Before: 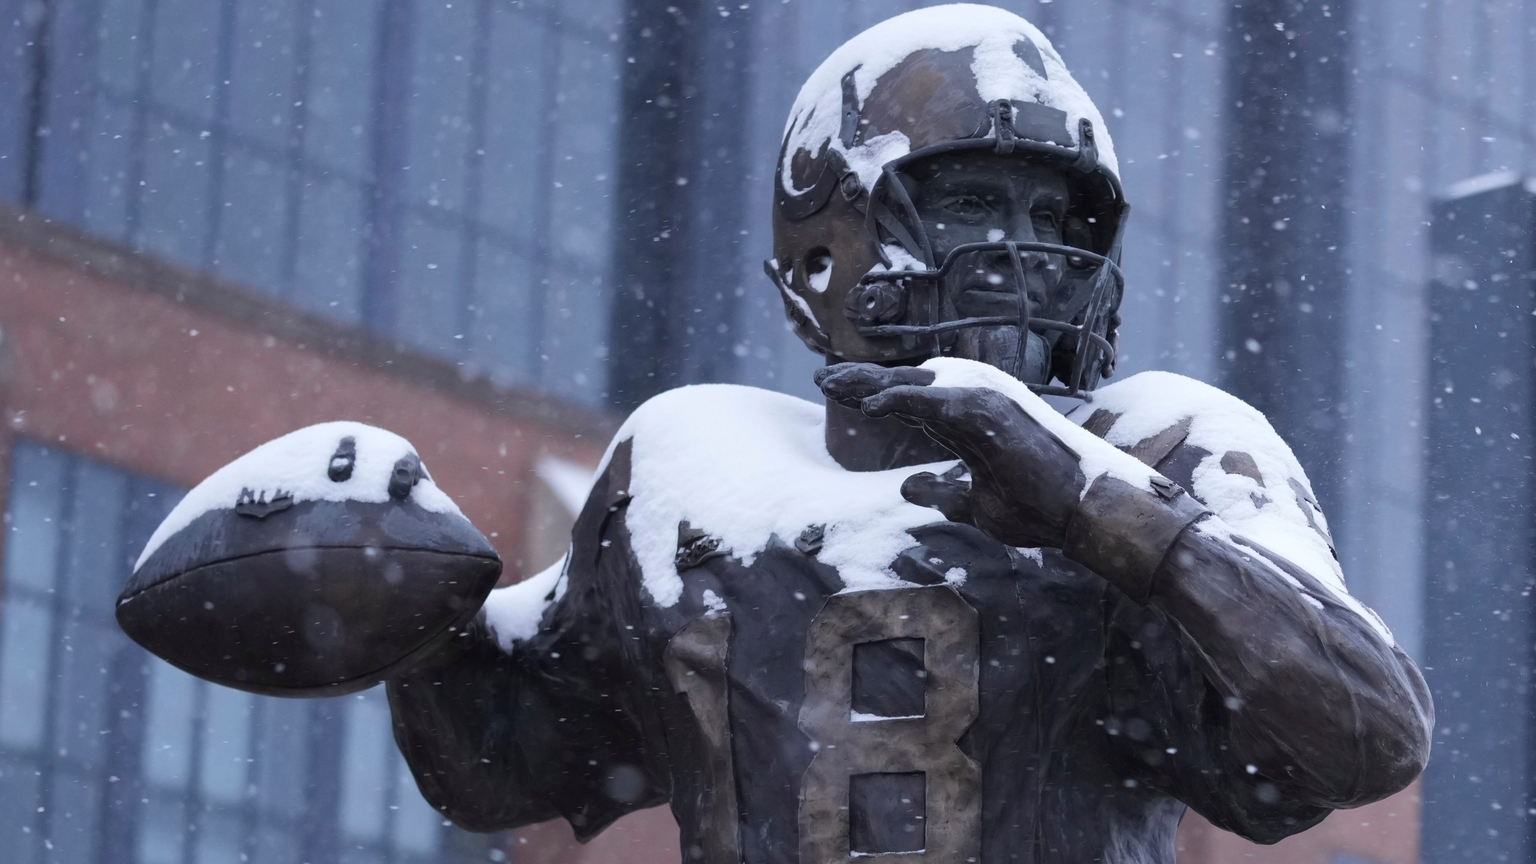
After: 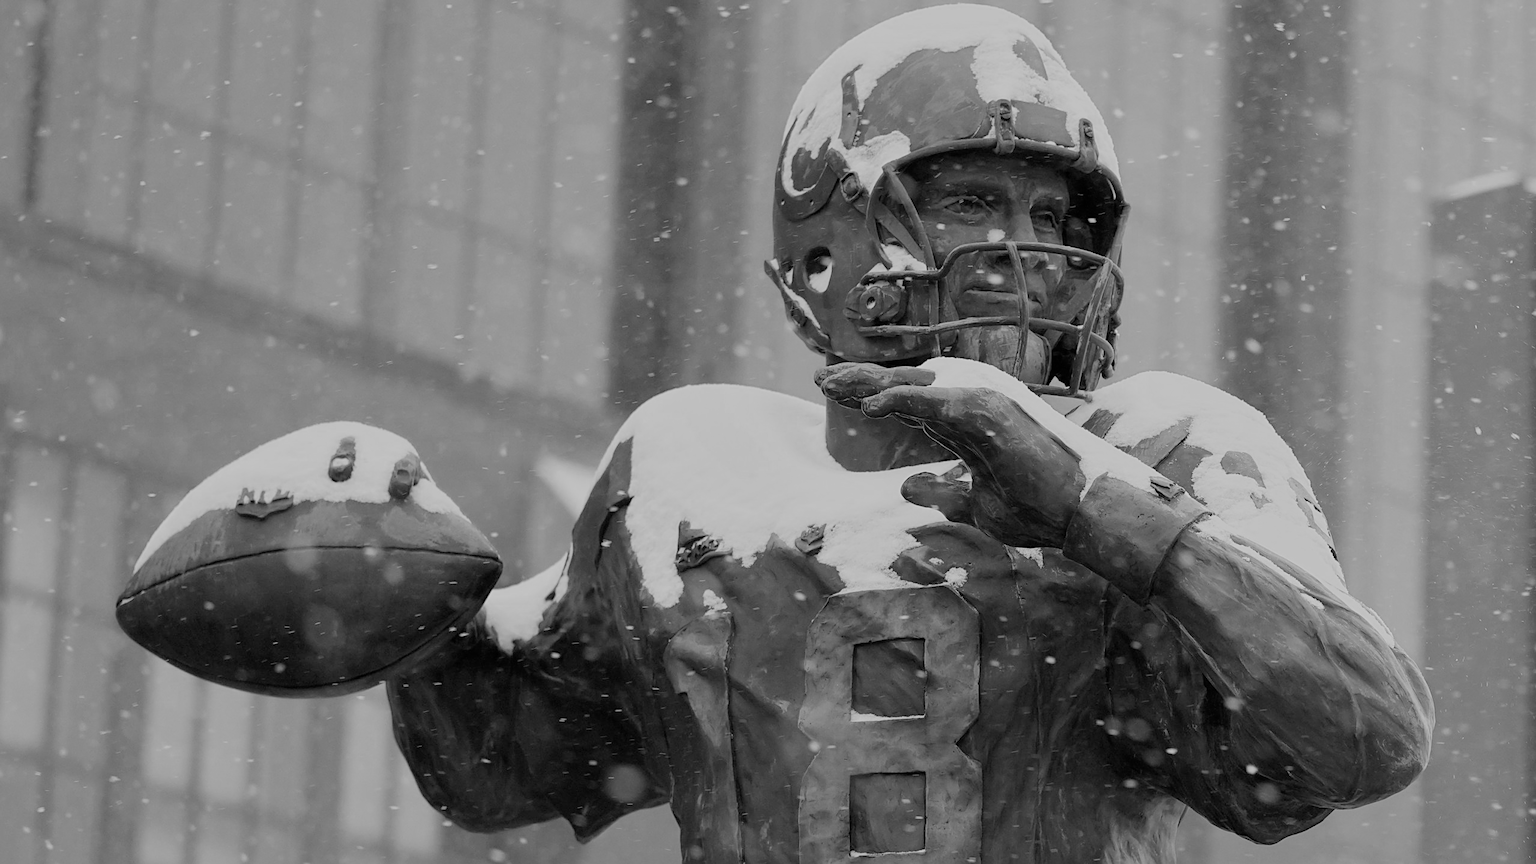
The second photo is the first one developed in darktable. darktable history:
sharpen: on, module defaults
shadows and highlights: shadows 13.78, white point adjustment 1.17, soften with gaussian
color zones: curves: ch0 [(0, 0.613) (0.01, 0.613) (0.245, 0.448) (0.498, 0.529) (0.642, 0.665) (0.879, 0.777) (0.99, 0.613)]; ch1 [(0, 0) (0.143, 0) (0.286, 0) (0.429, 0) (0.571, 0) (0.714, 0) (0.857, 0)]
filmic rgb: black relative exposure -7.05 EV, white relative exposure 5.95 EV, target black luminance 0%, hardness 2.78, latitude 60.81%, contrast 0.693, highlights saturation mix 10.68%, shadows ↔ highlights balance -0.041%
exposure: exposure 0.189 EV, compensate exposure bias true, compensate highlight preservation false
